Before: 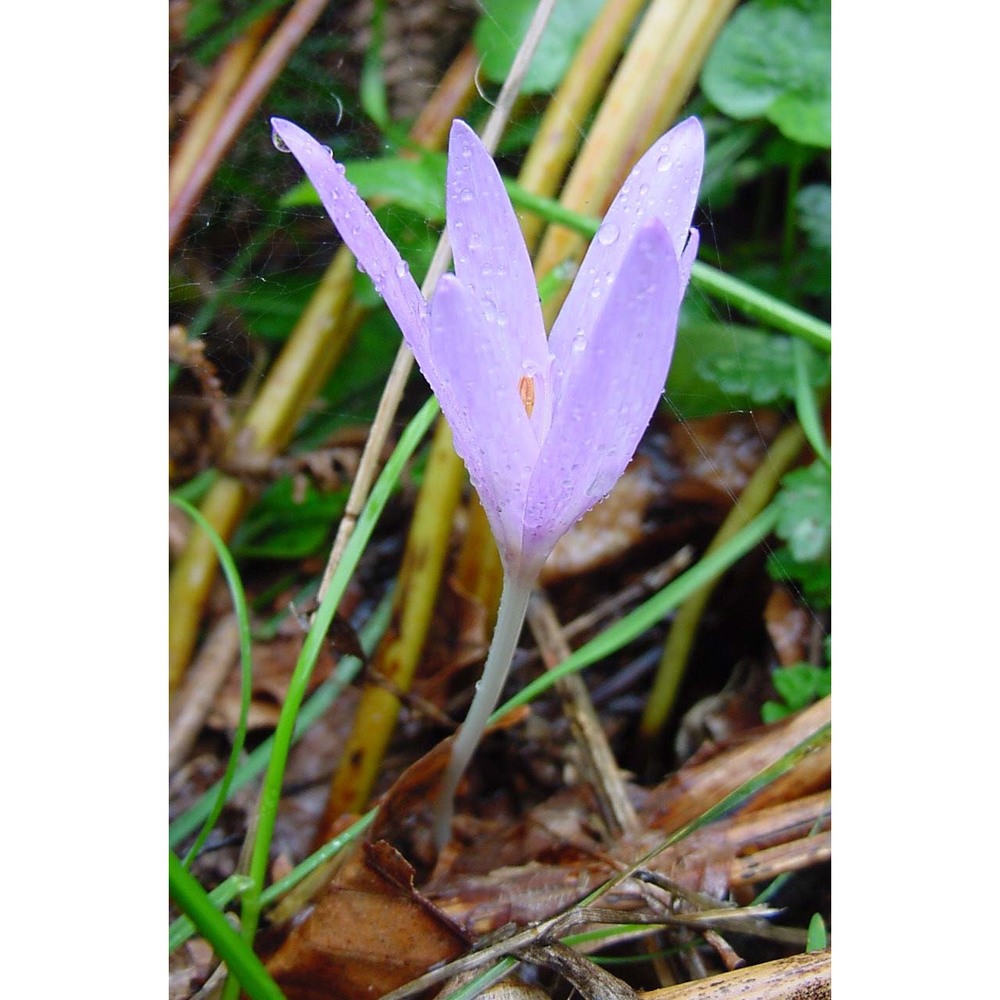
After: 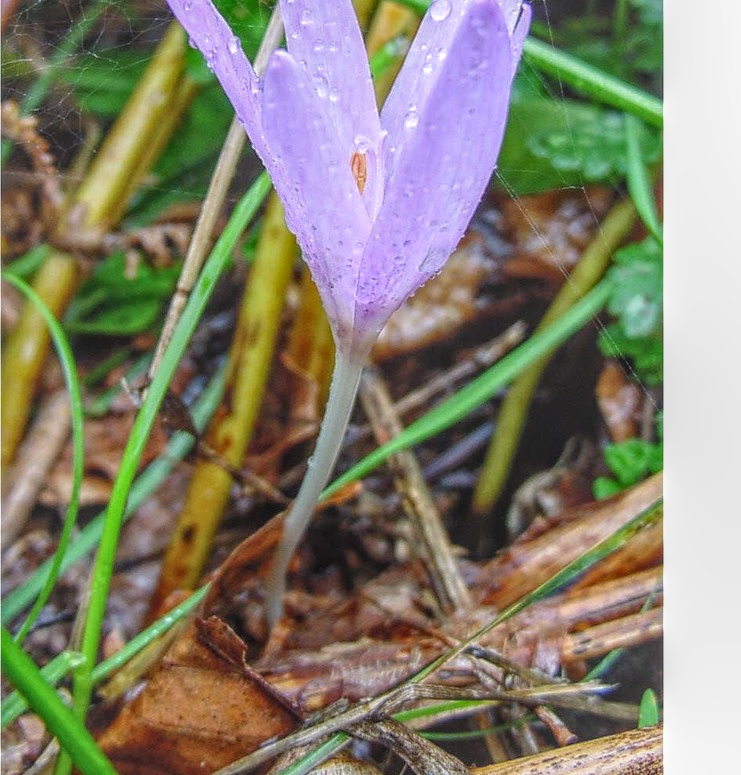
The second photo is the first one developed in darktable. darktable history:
local contrast: highlights 20%, shadows 31%, detail 199%, midtone range 0.2
exposure: exposure 0.298 EV, compensate highlight preservation false
crop: left 16.878%, top 22.472%, right 8.998%
